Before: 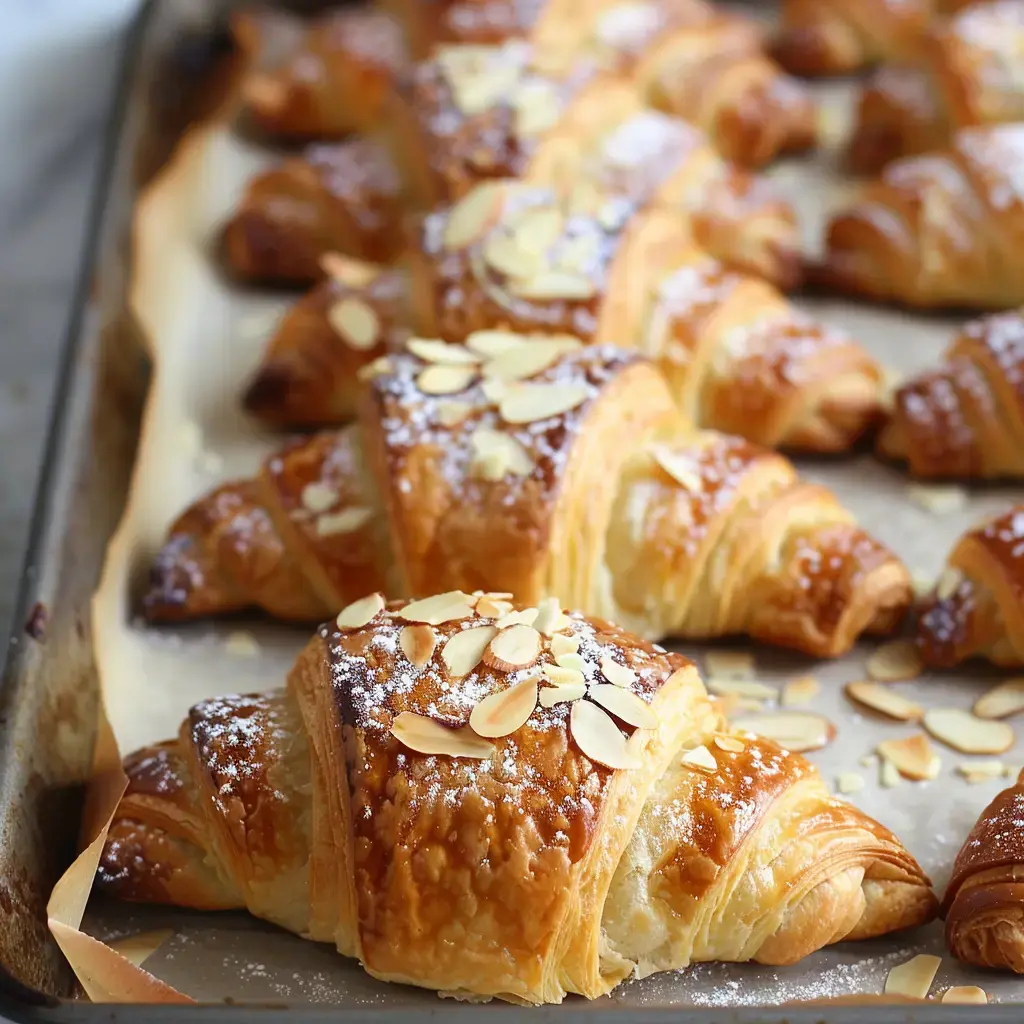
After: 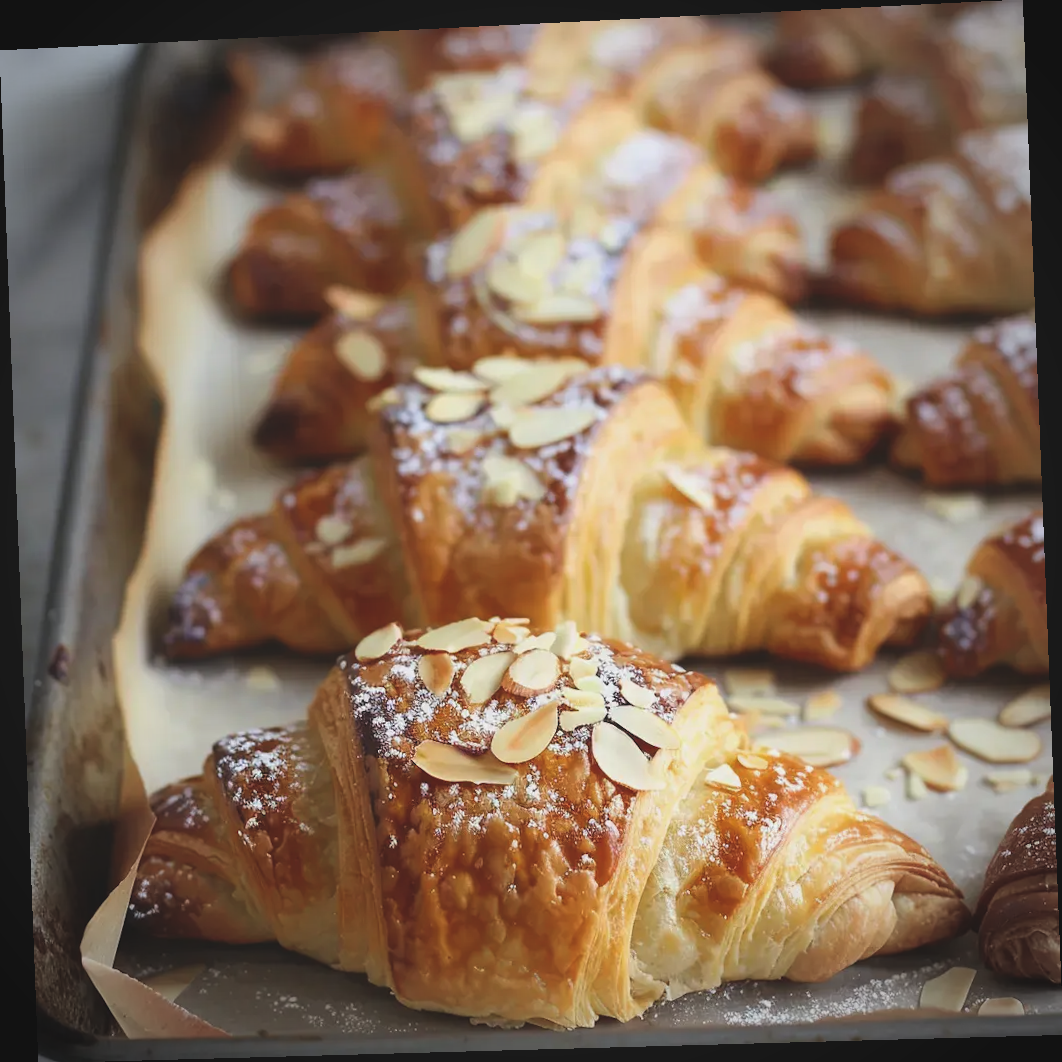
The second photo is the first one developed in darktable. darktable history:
vignetting: automatic ratio true
exposure: black level correction -0.014, exposure -0.193 EV, compensate highlight preservation false
rotate and perspective: rotation -2.22°, lens shift (horizontal) -0.022, automatic cropping off
